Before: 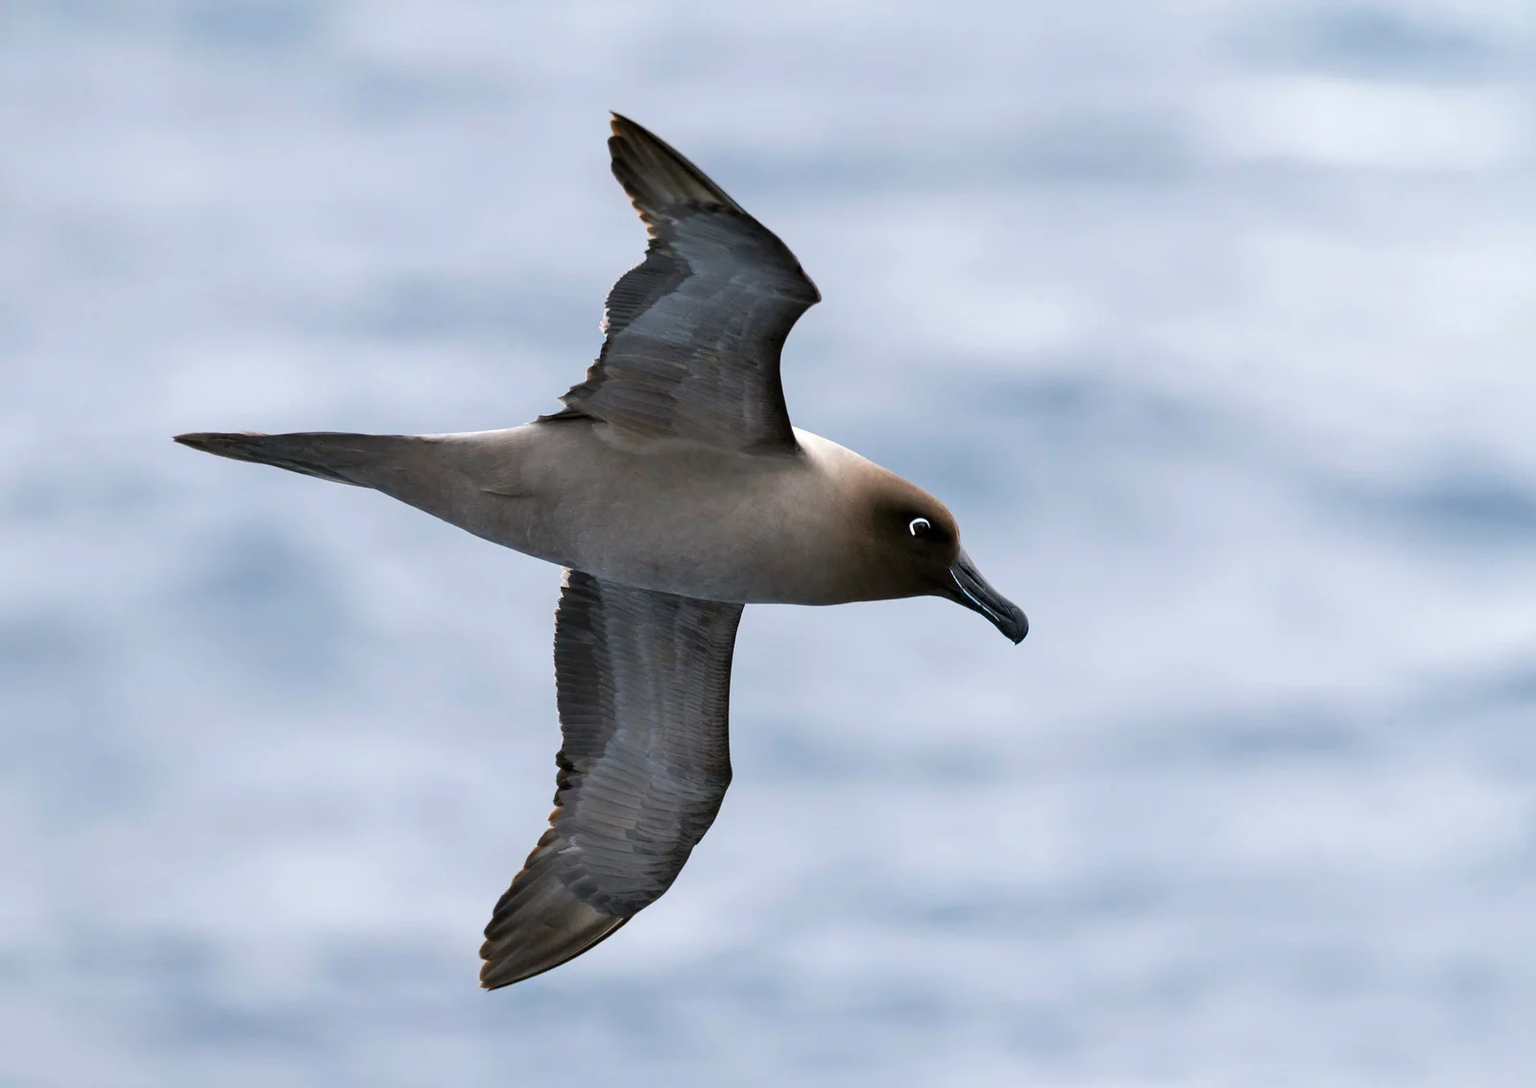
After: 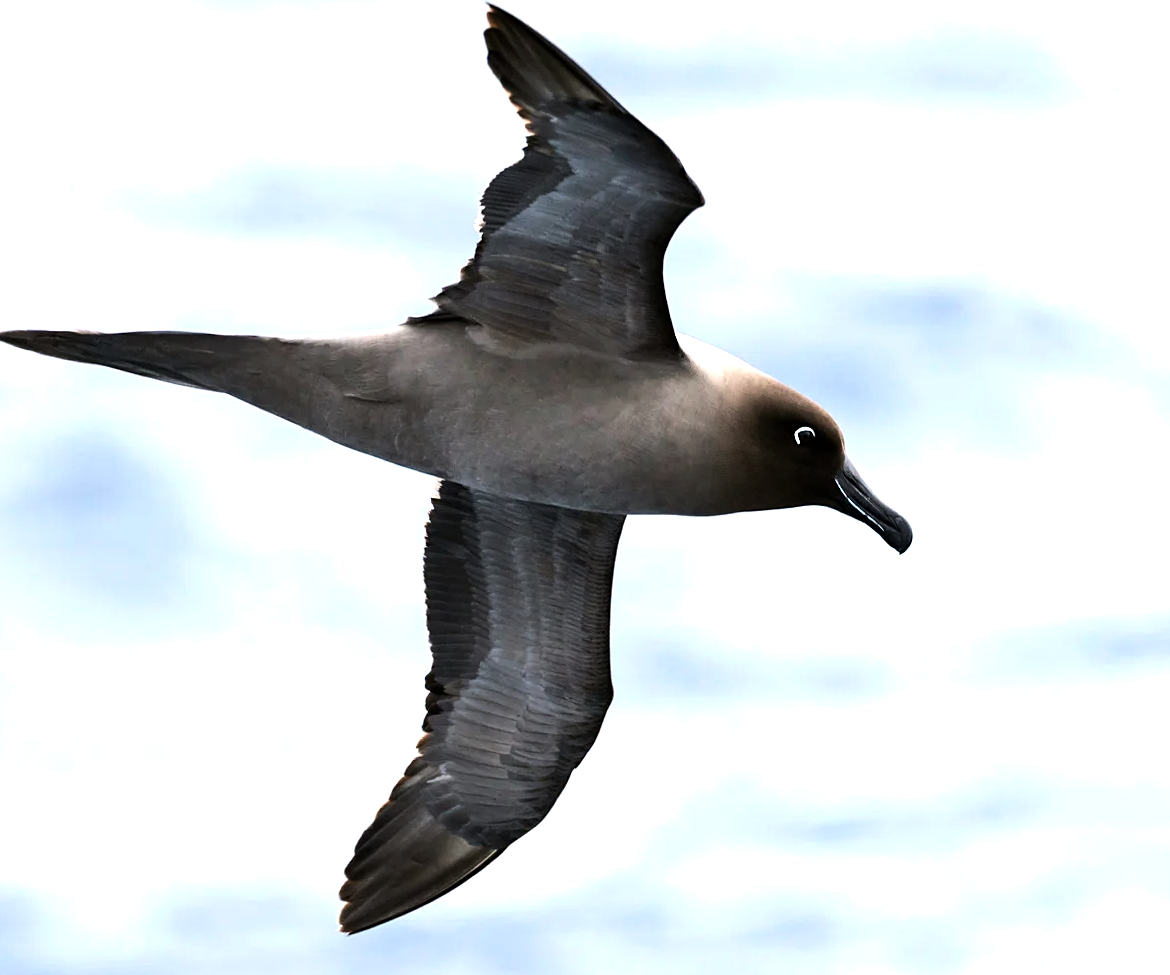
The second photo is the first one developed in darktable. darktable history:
sharpen: amount 0.2
crop and rotate: left 13.15%, top 5.251%, right 12.609%
tone equalizer: -8 EV -1.08 EV, -7 EV -1.01 EV, -6 EV -0.867 EV, -5 EV -0.578 EV, -3 EV 0.578 EV, -2 EV 0.867 EV, -1 EV 1.01 EV, +0 EV 1.08 EV, edges refinement/feathering 500, mask exposure compensation -1.57 EV, preserve details no
rotate and perspective: rotation -0.013°, lens shift (vertical) -0.027, lens shift (horizontal) 0.178, crop left 0.016, crop right 0.989, crop top 0.082, crop bottom 0.918
